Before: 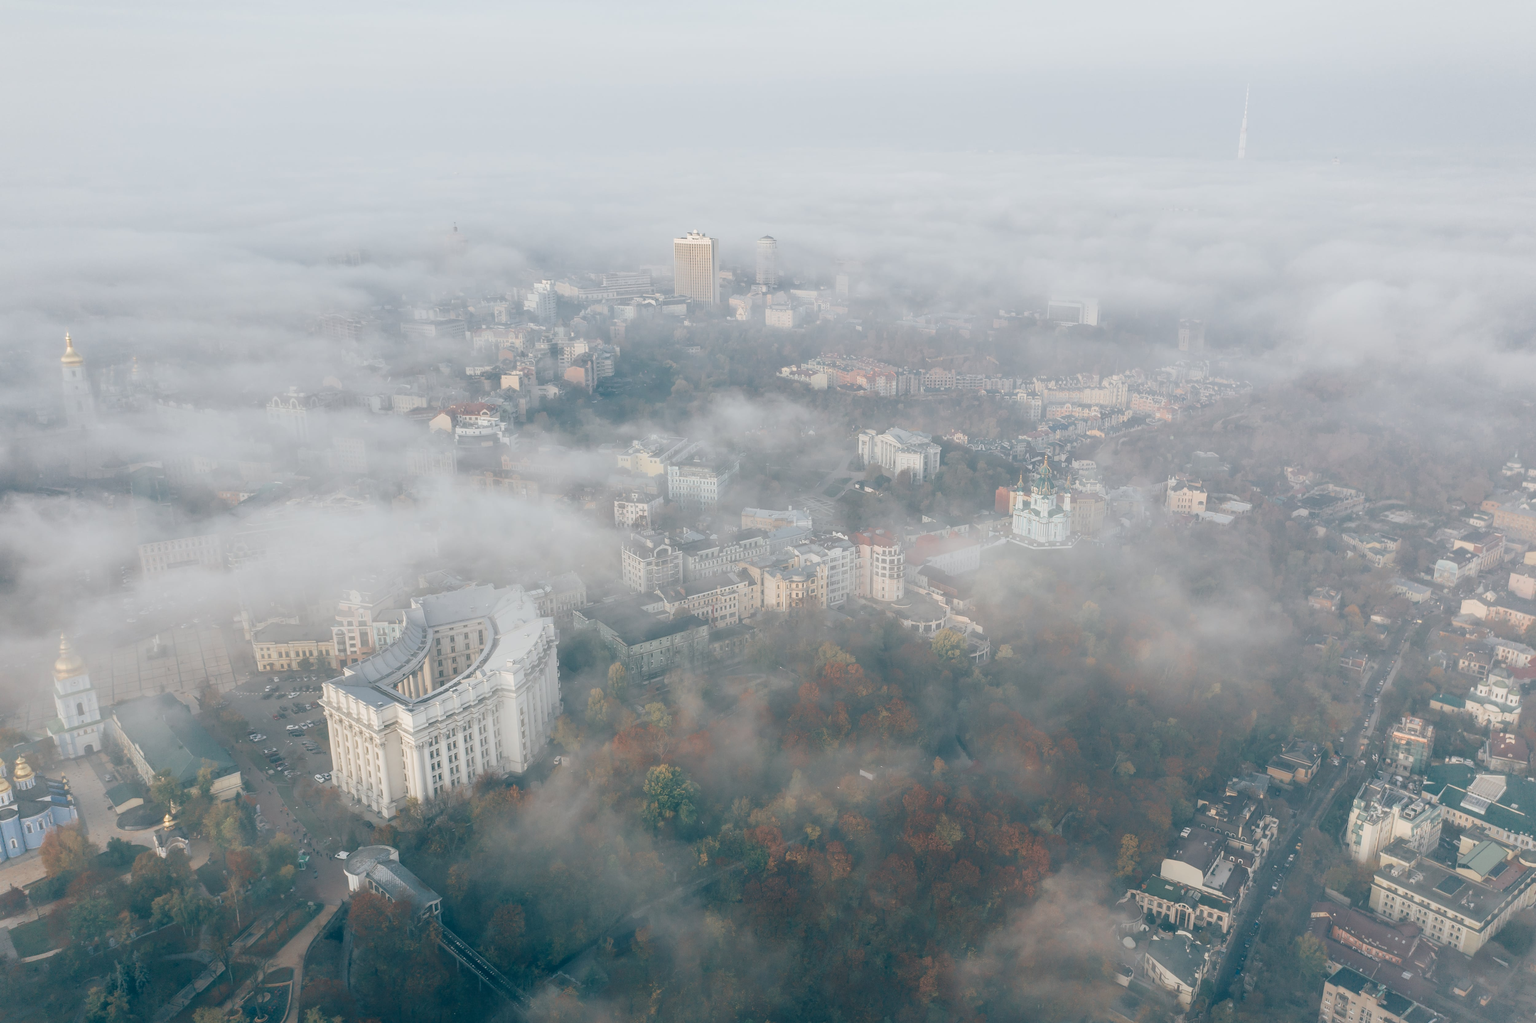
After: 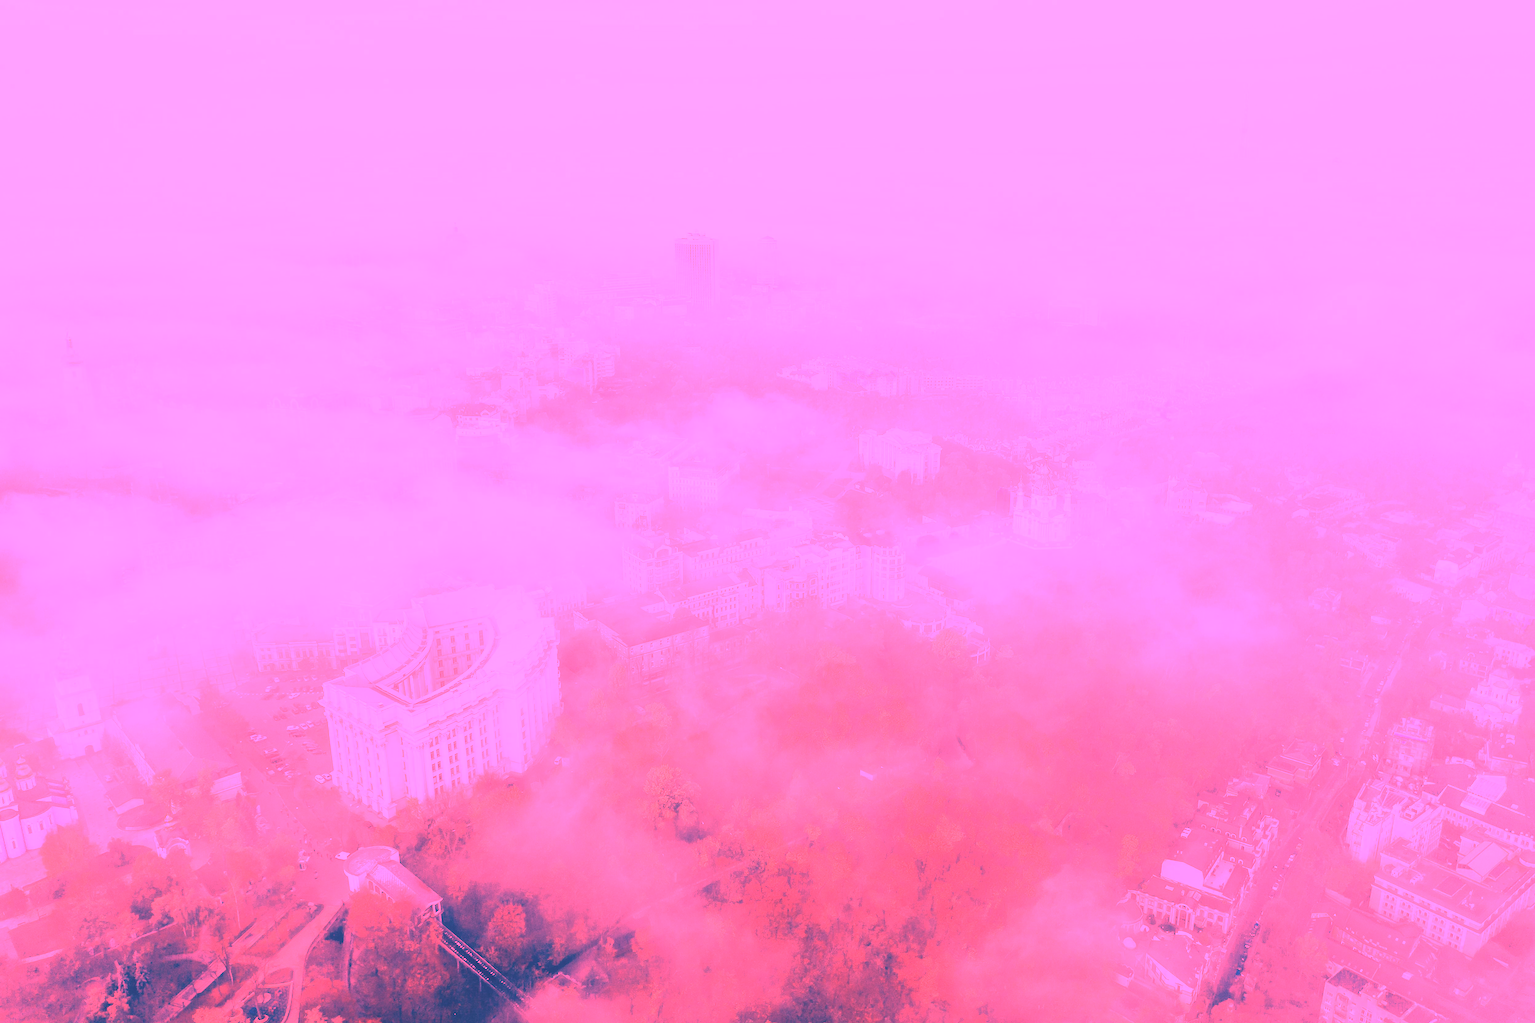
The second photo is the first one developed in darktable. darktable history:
white balance: red 4.26, blue 1.802
contrast brightness saturation: contrast -0.15, brightness 0.05, saturation -0.12
